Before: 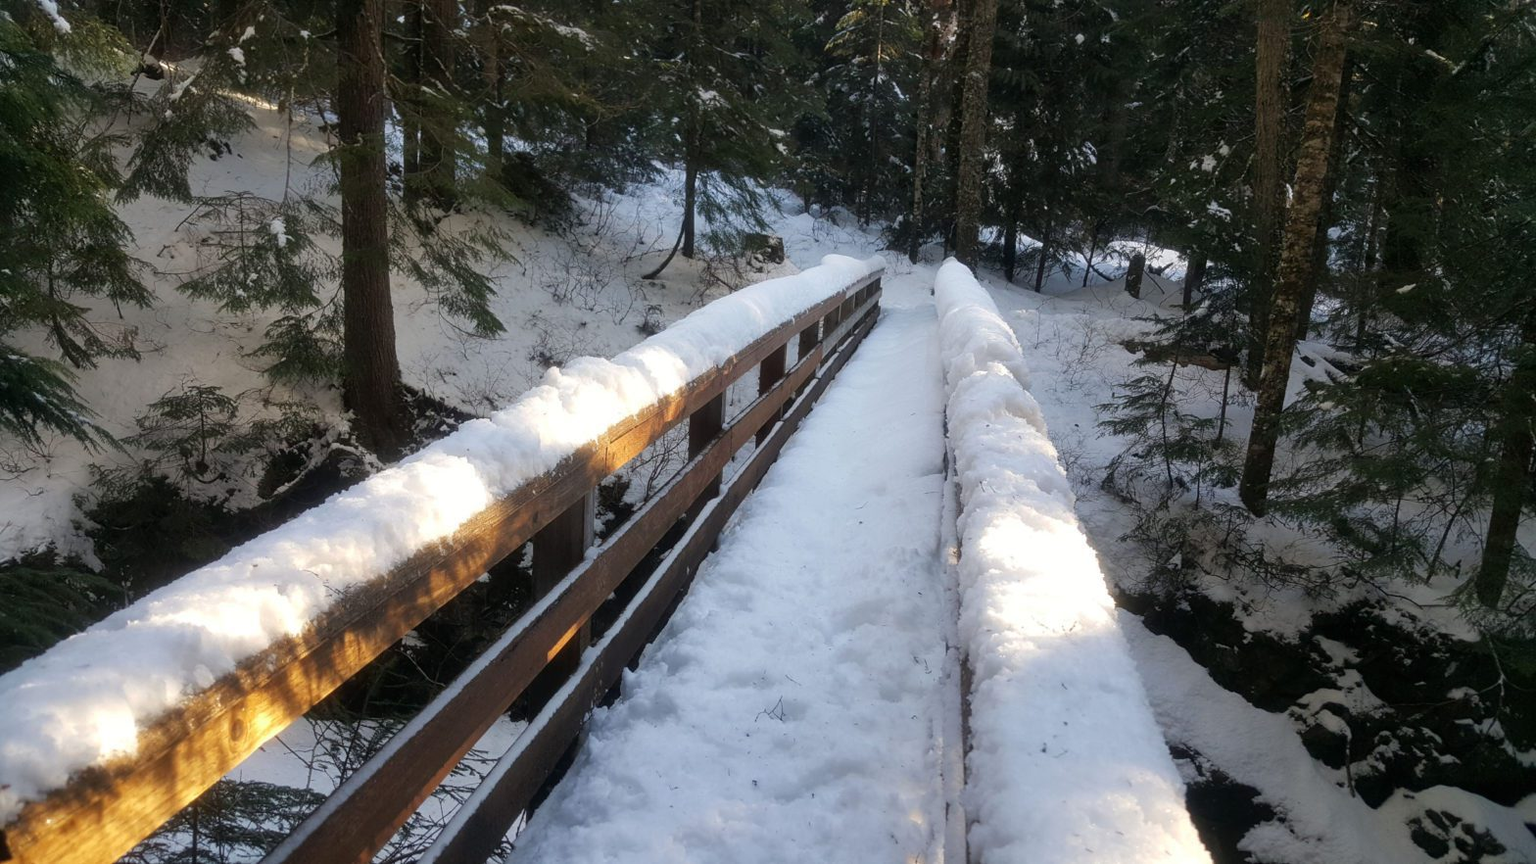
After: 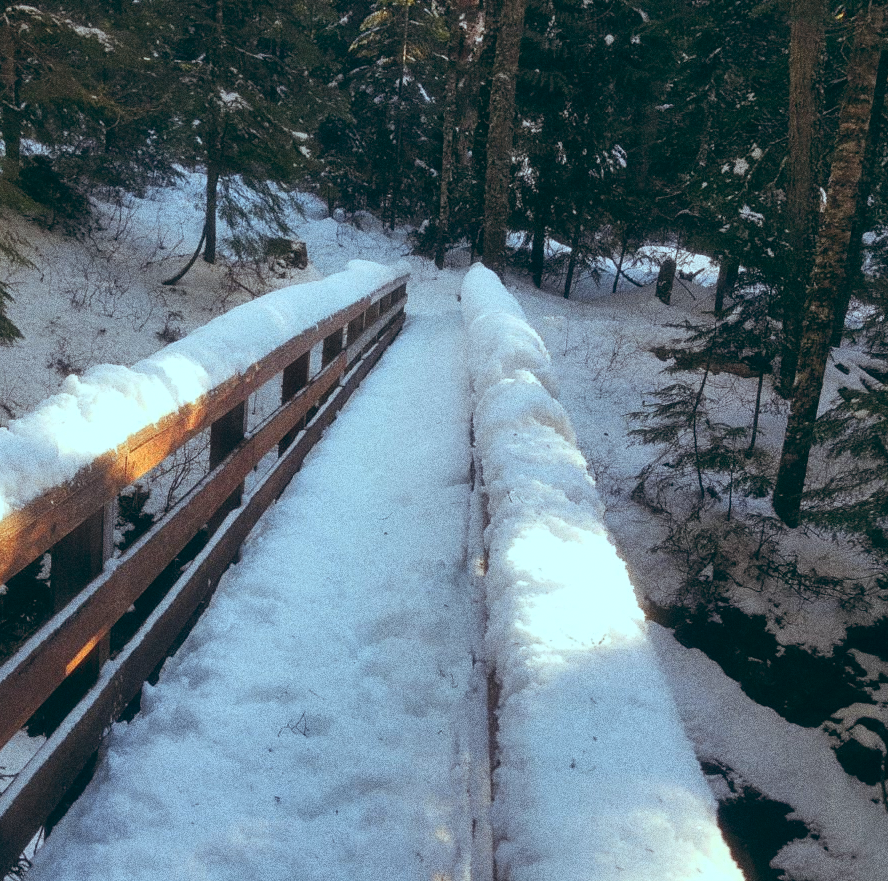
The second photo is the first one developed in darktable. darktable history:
color zones: curves: ch1 [(0.239, 0.552) (0.75, 0.5)]; ch2 [(0.25, 0.462) (0.749, 0.457)], mix 25.94%
crop: left 31.458%, top 0%, right 11.876%
color balance: lift [1.003, 0.993, 1.001, 1.007], gamma [1.018, 1.072, 0.959, 0.928], gain [0.974, 0.873, 1.031, 1.127]
shadows and highlights: shadows 25, highlights -48, soften with gaussian
grain: strength 49.07%
